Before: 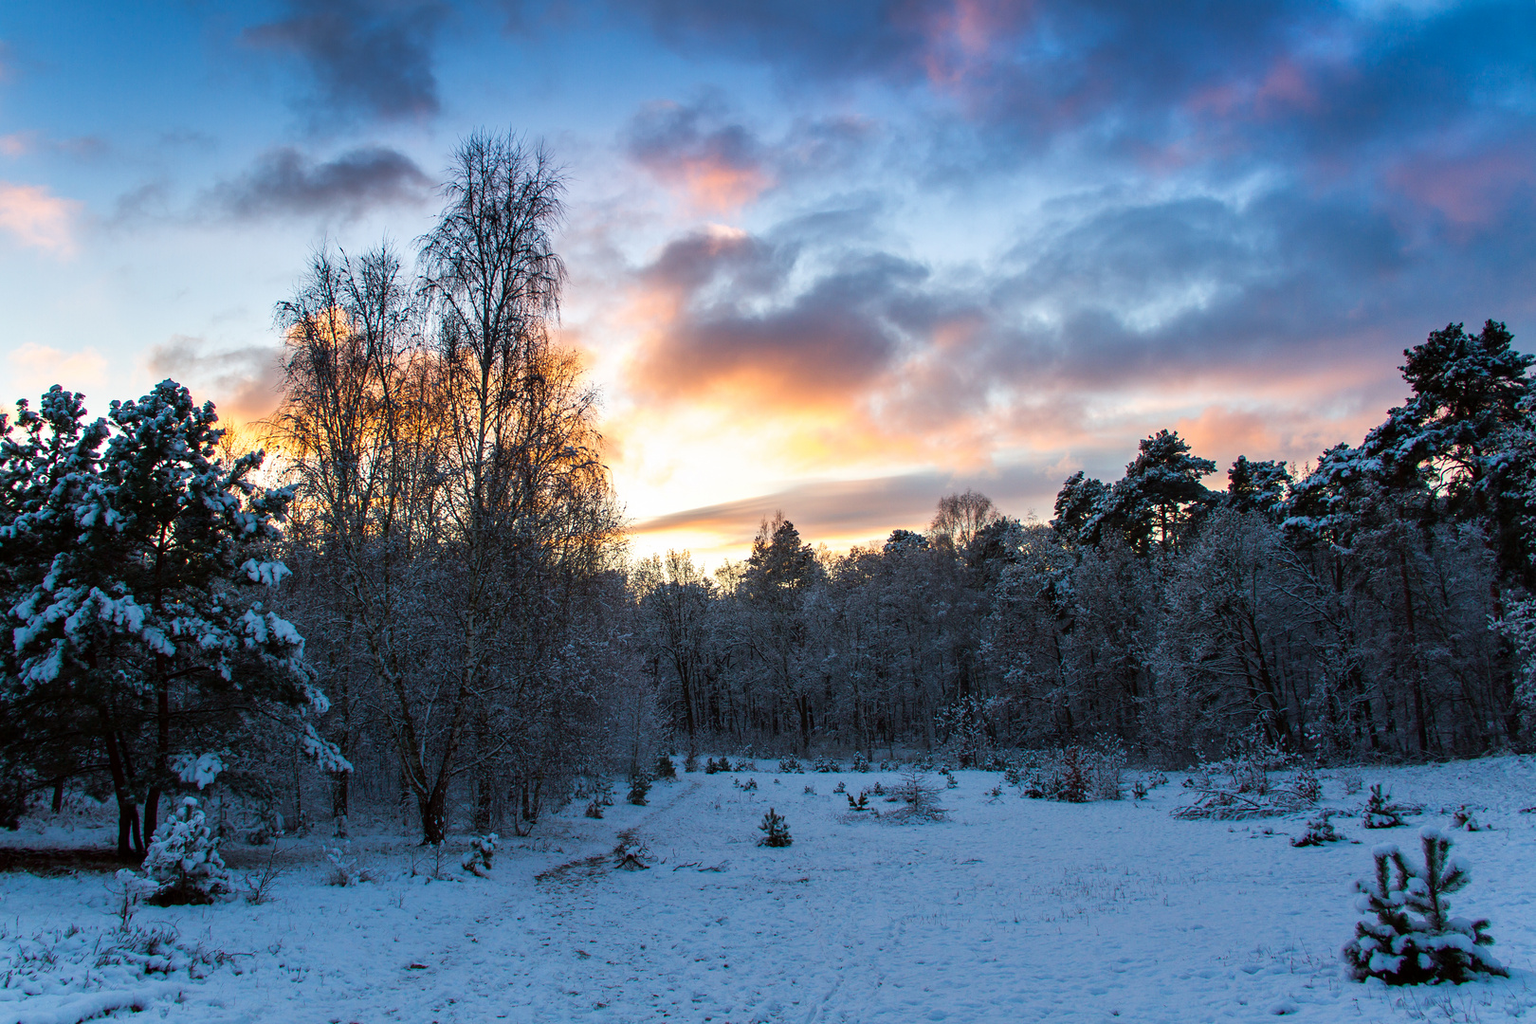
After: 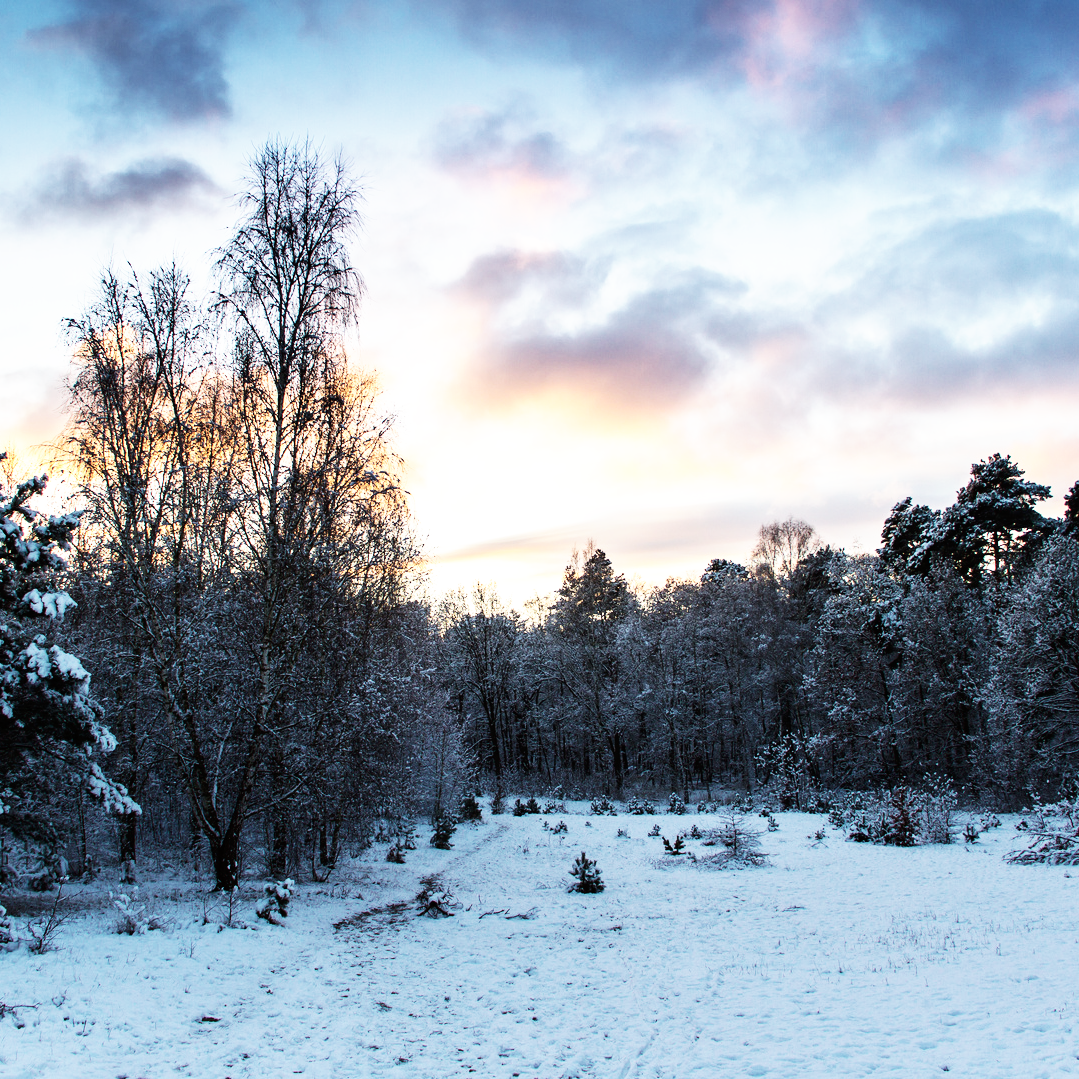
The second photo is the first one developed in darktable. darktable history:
crop and rotate: left 14.286%, right 19.056%
contrast brightness saturation: contrast 0.104, saturation -0.374
base curve: curves: ch0 [(0, 0) (0.007, 0.004) (0.027, 0.03) (0.046, 0.07) (0.207, 0.54) (0.442, 0.872) (0.673, 0.972) (1, 1)], preserve colors none
